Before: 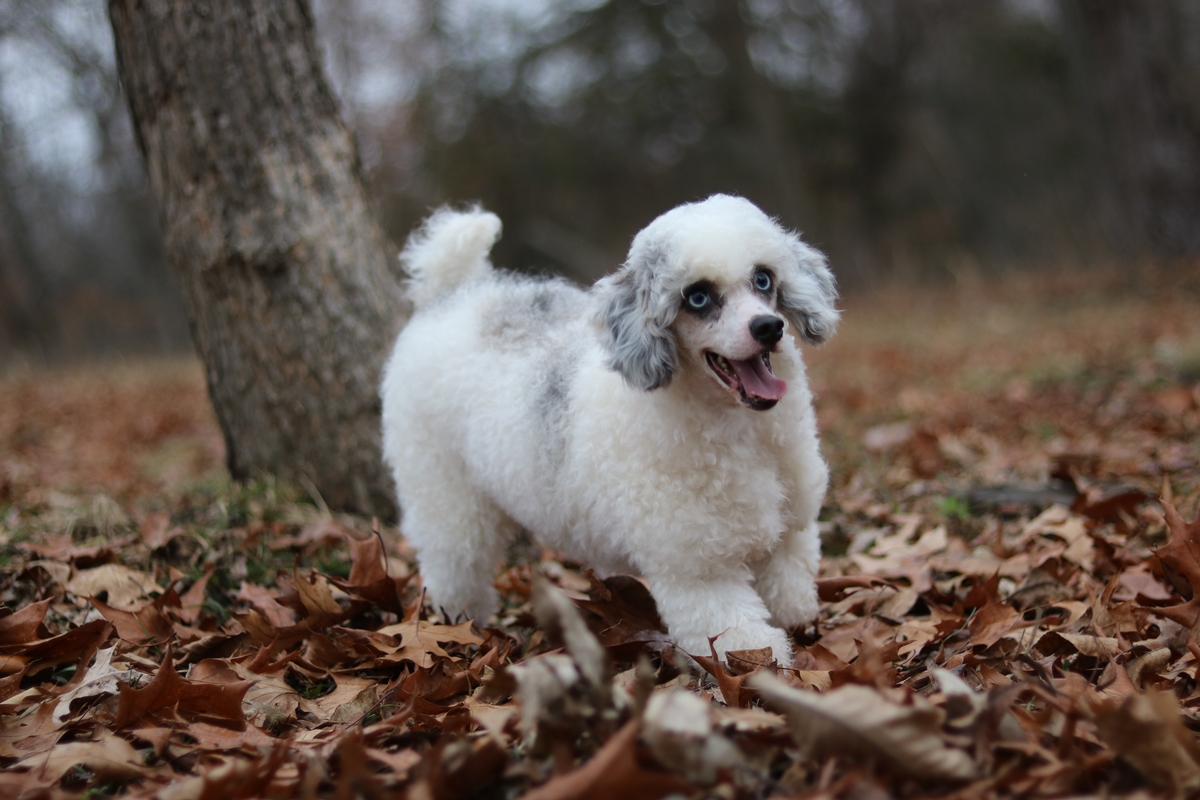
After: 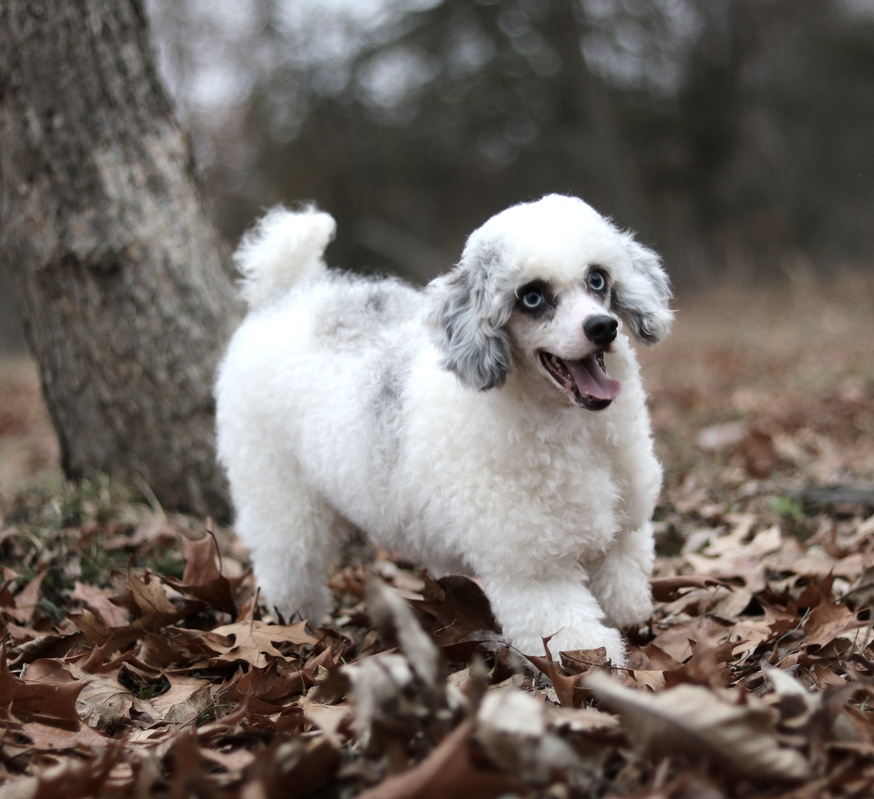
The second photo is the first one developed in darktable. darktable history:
color calibration: gray › normalize channels true, illuminant same as pipeline (D50), adaptation none (bypass), x 0.332, y 0.335, temperature 5020.49 K, gamut compression 0.001
contrast brightness saturation: contrast 0.098, saturation -0.372
crop: left 13.839%, right 13.27%
exposure: black level correction 0.001, exposure 0.499 EV, compensate exposure bias true, compensate highlight preservation false
